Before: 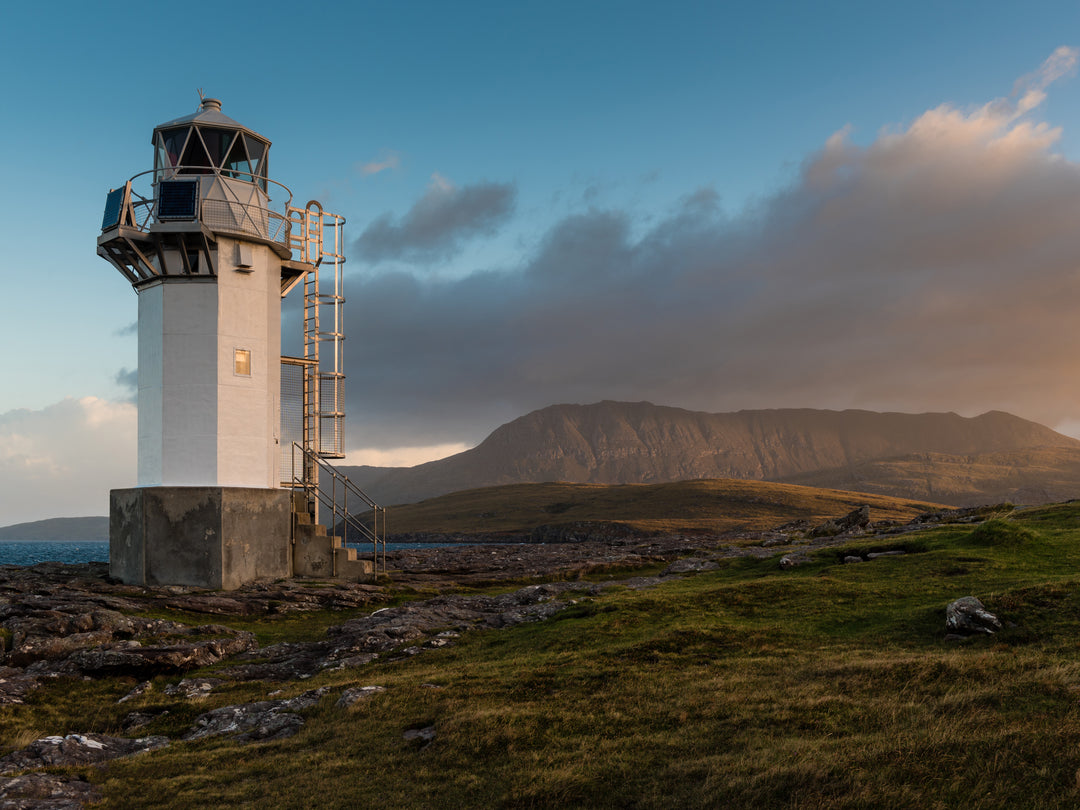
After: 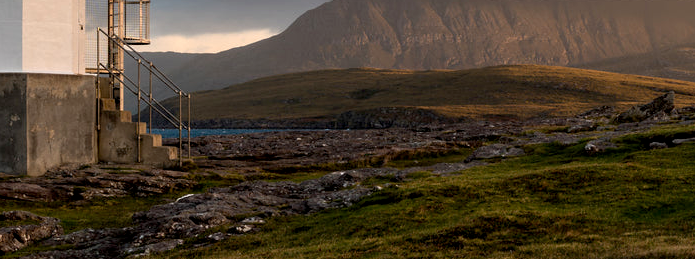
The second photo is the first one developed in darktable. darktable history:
exposure: black level correction 0.005, exposure 0.286 EV, compensate highlight preservation false
sharpen: radius 5.325, amount 0.312, threshold 26.433
white balance: emerald 1
crop: left 18.091%, top 51.13%, right 17.525%, bottom 16.85%
